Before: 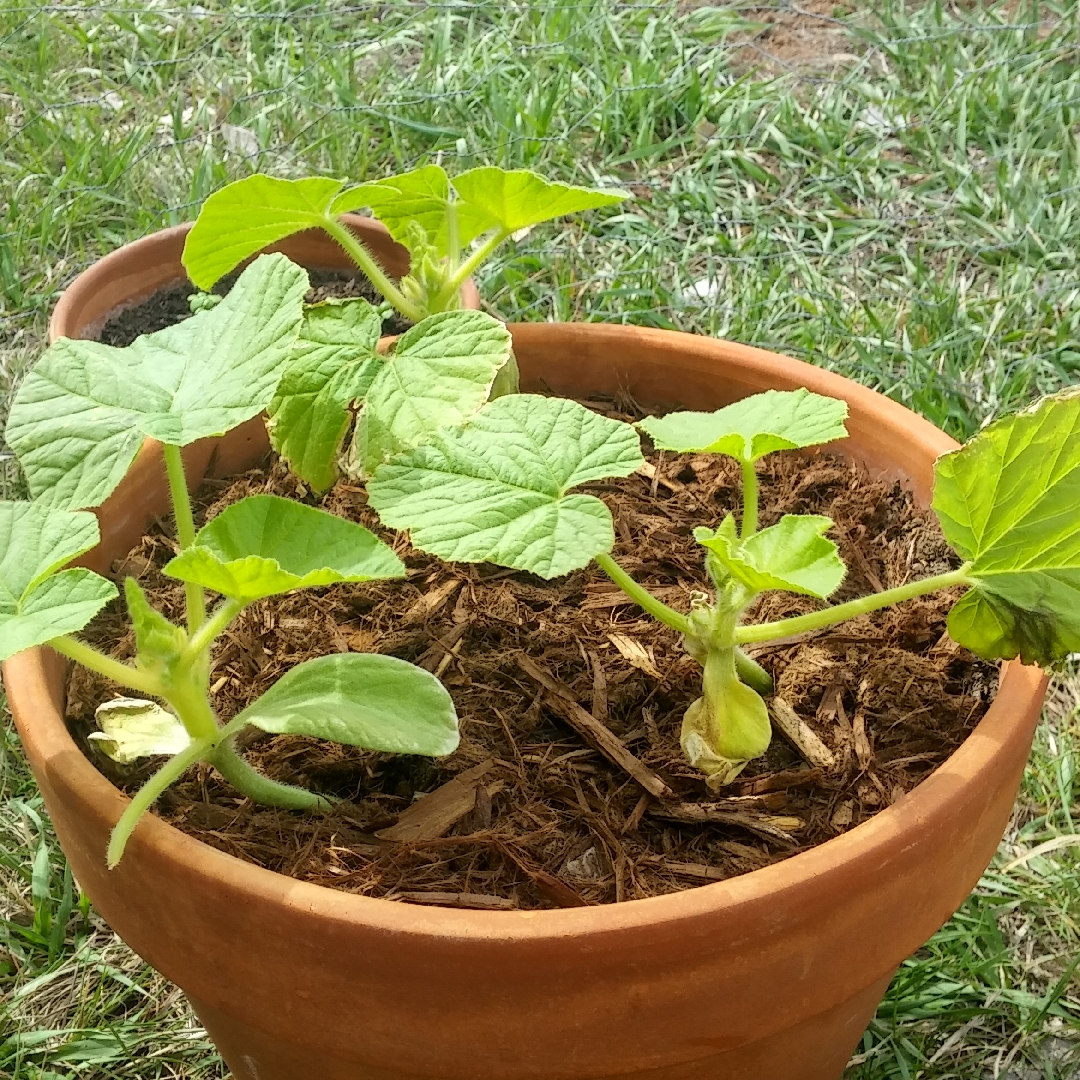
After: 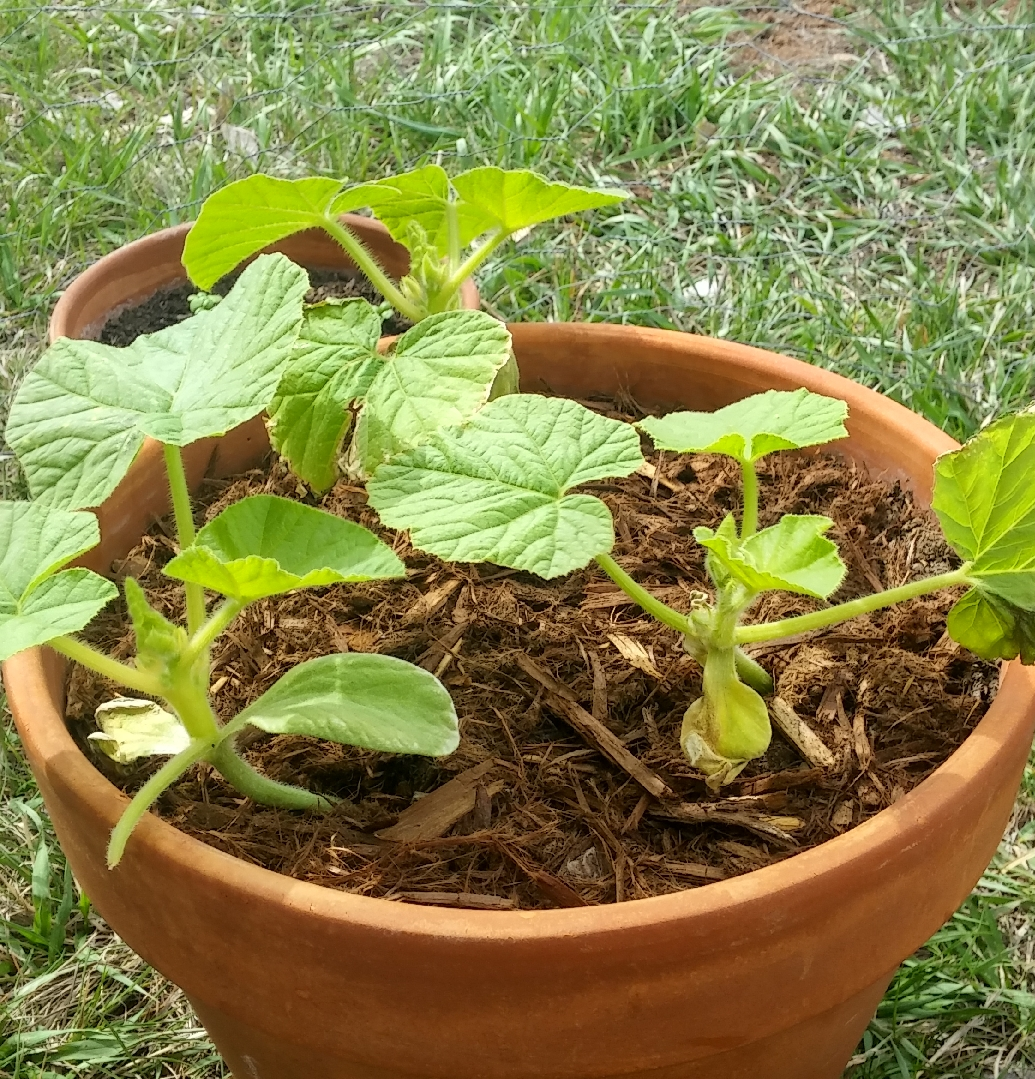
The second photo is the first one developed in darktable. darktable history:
crop: right 4.095%, bottom 0.031%
